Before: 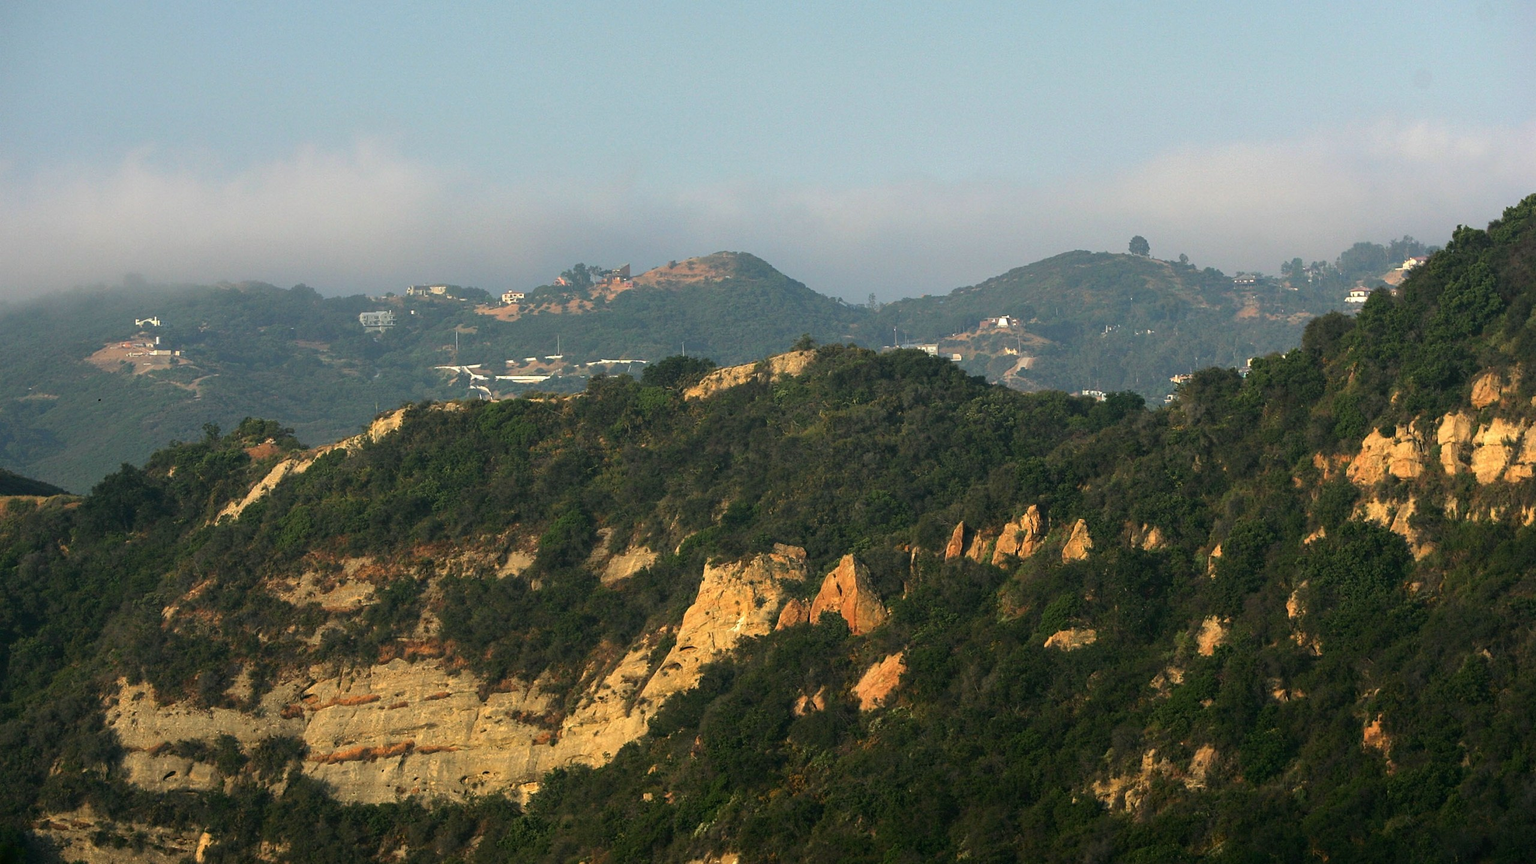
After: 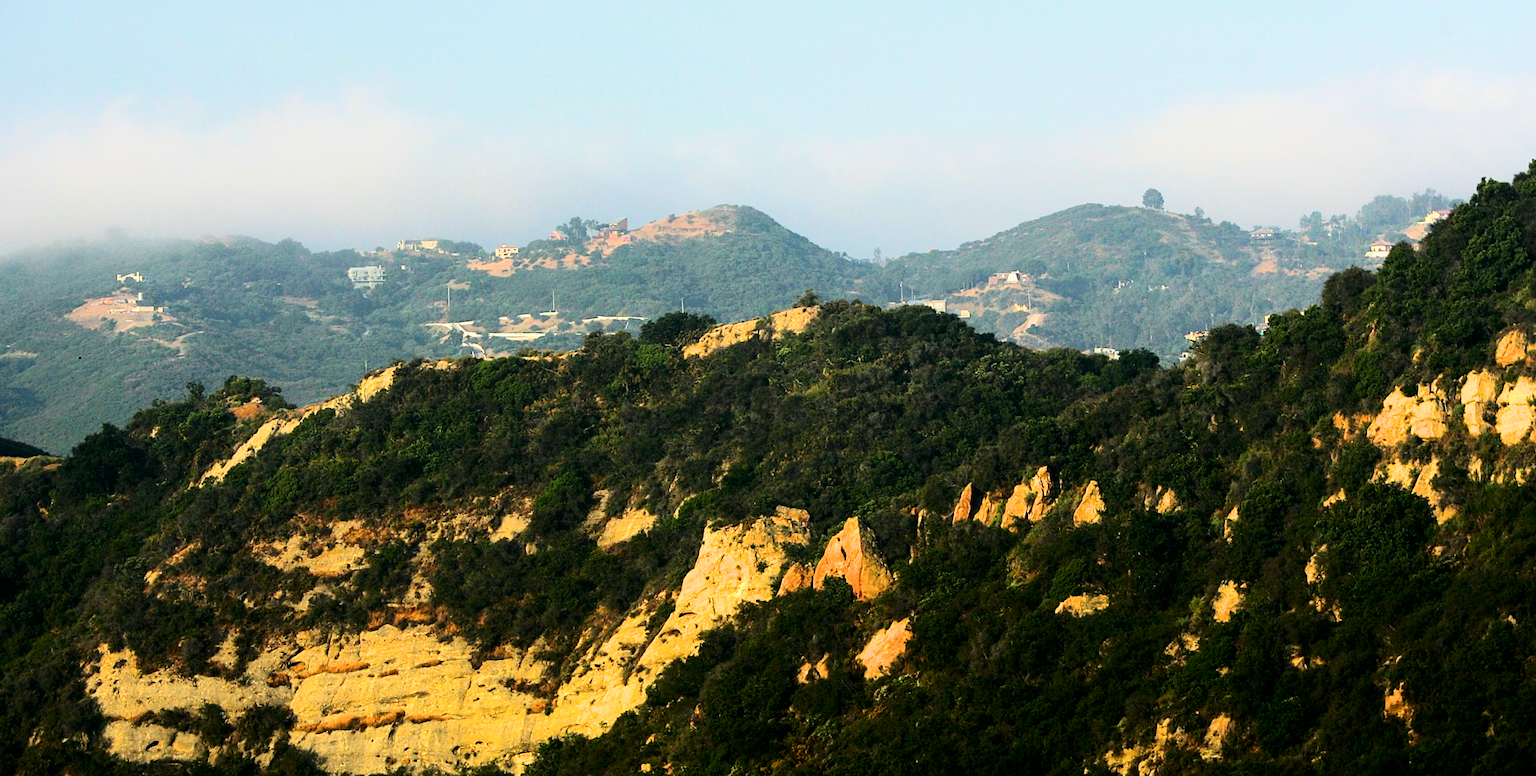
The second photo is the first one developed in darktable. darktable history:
color balance rgb: power › hue 173.21°, linear chroma grading › global chroma 6.193%, perceptual saturation grading › global saturation 29.576%
exposure: black level correction 0, exposure 0.699 EV, compensate highlight preservation false
crop: left 1.47%, top 6.2%, right 1.634%, bottom 6.683%
contrast brightness saturation: contrast 0.286
filmic rgb: black relative exposure -5.08 EV, white relative exposure 3.96 EV, threshold 5.94 EV, hardness 2.9, contrast 1.198, enable highlight reconstruction true
